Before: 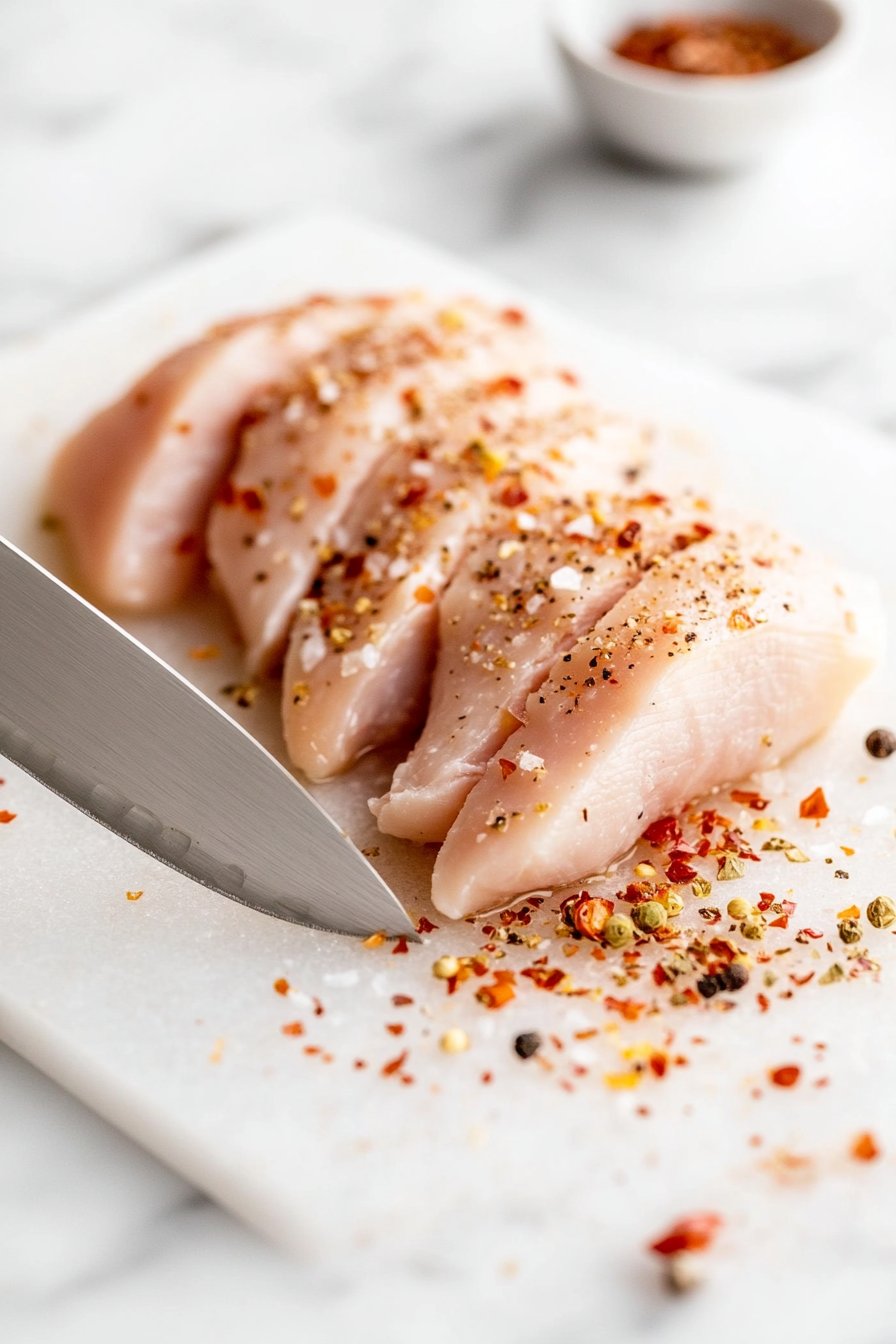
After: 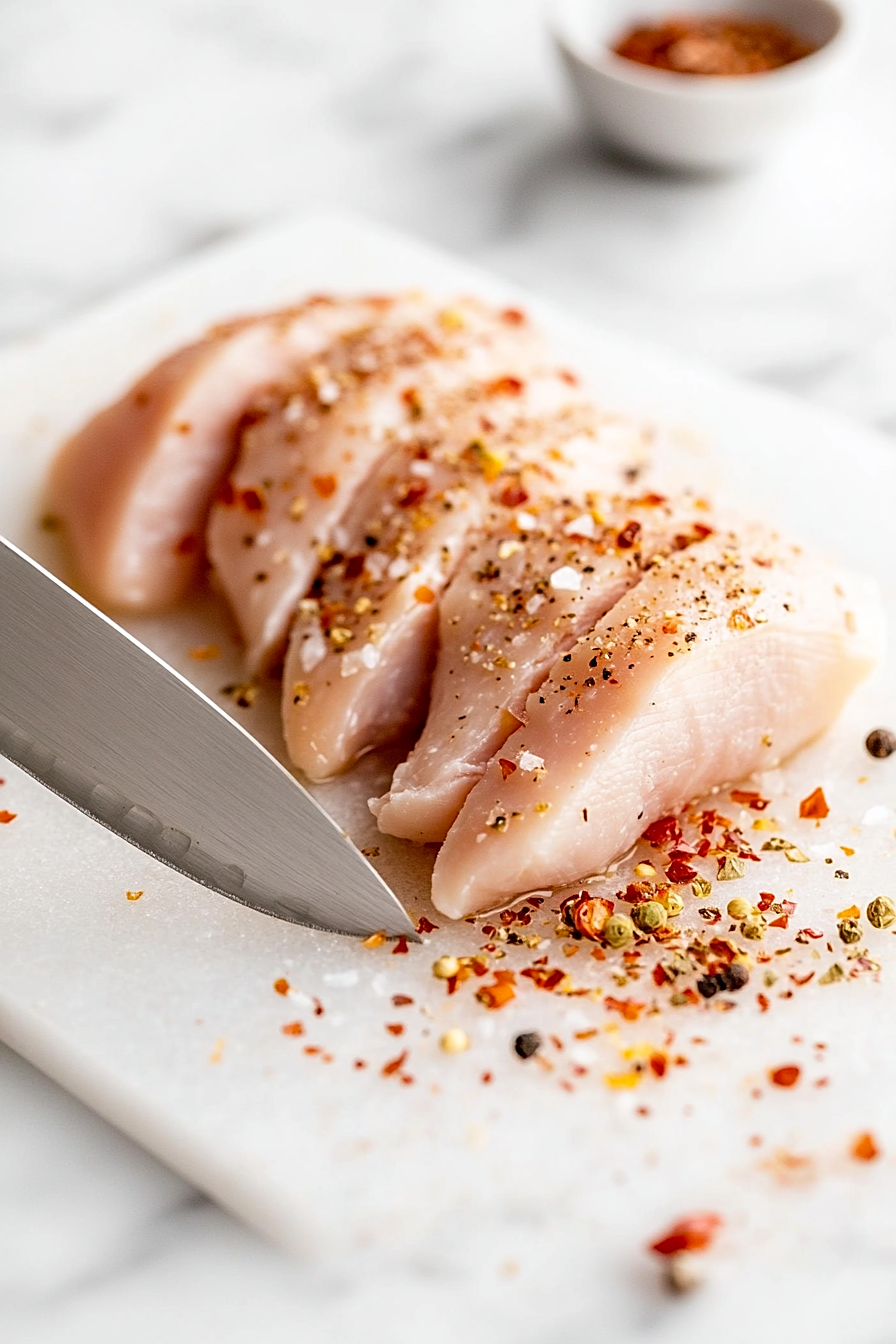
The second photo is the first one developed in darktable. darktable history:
haze removal: strength 0.089, adaptive false
sharpen: on, module defaults
